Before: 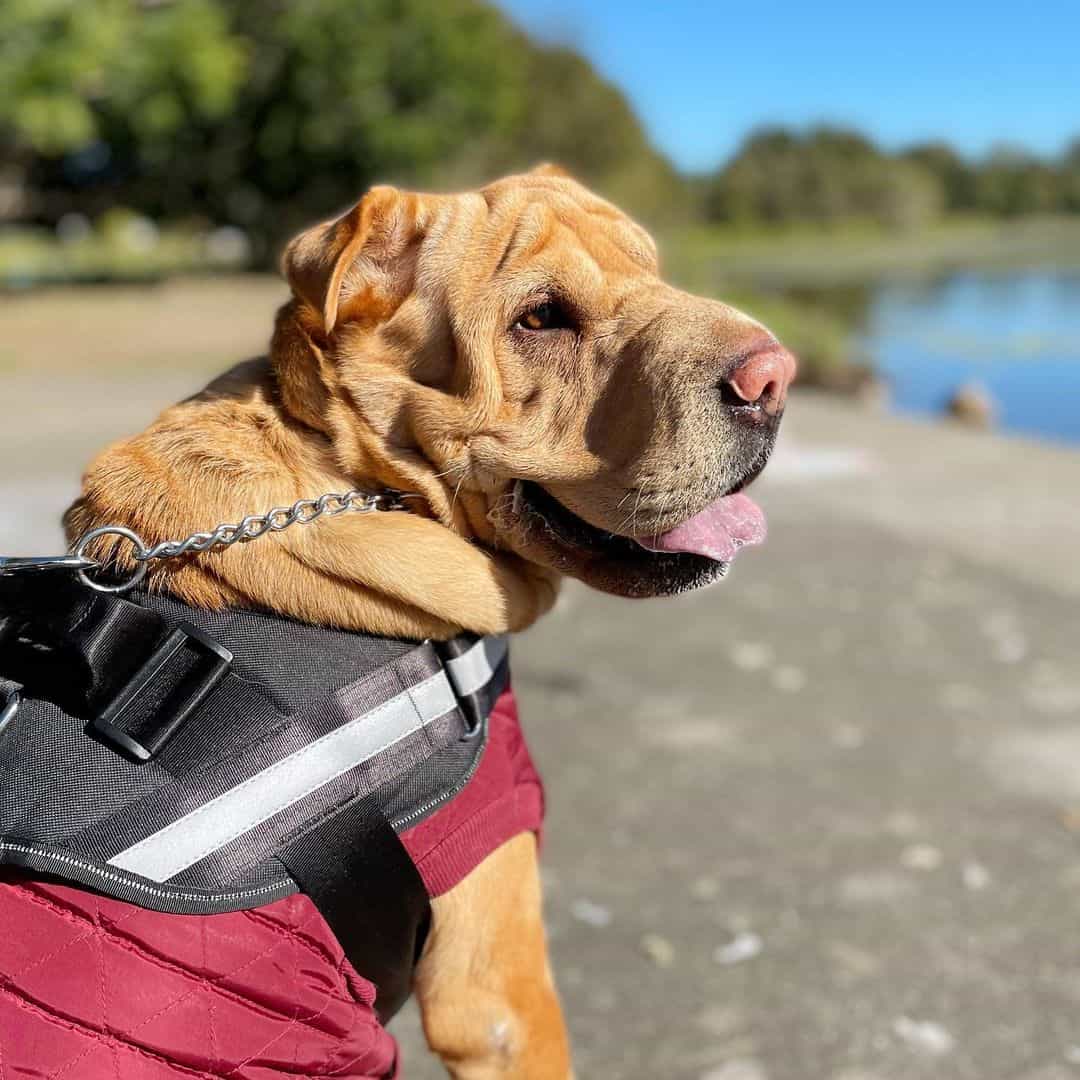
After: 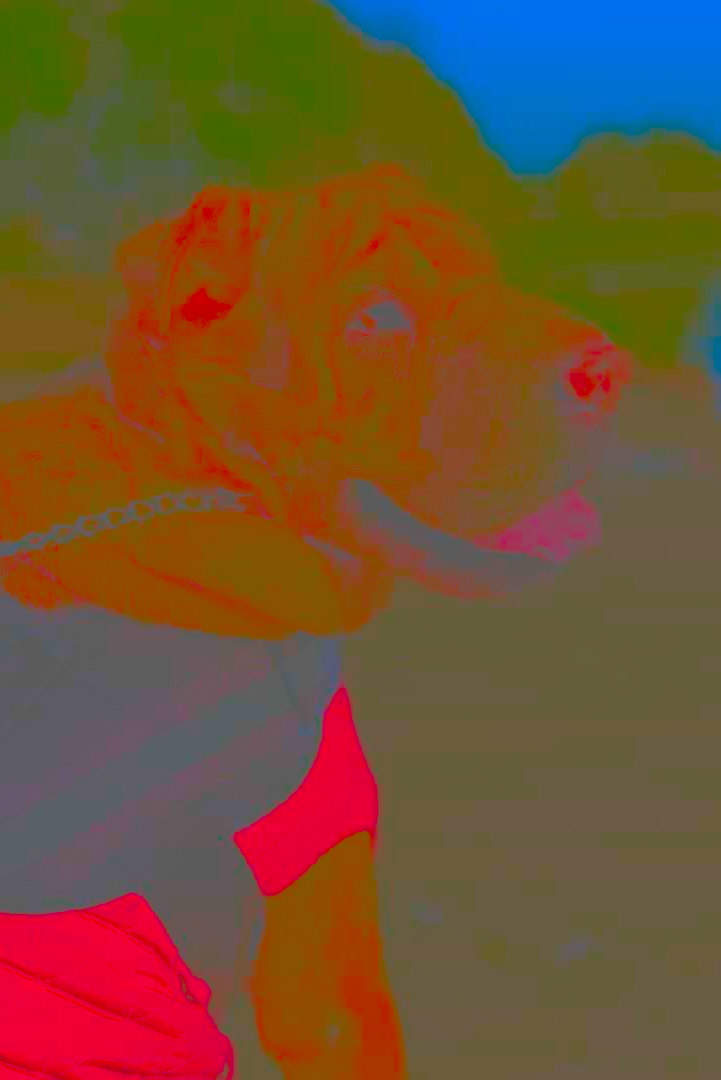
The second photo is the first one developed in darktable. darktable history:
exposure: black level correction 0, exposure 0.7 EV, compensate highlight preservation false
contrast brightness saturation: contrast -0.984, brightness -0.171, saturation 0.745
crop: left 15.407%, right 17.825%
